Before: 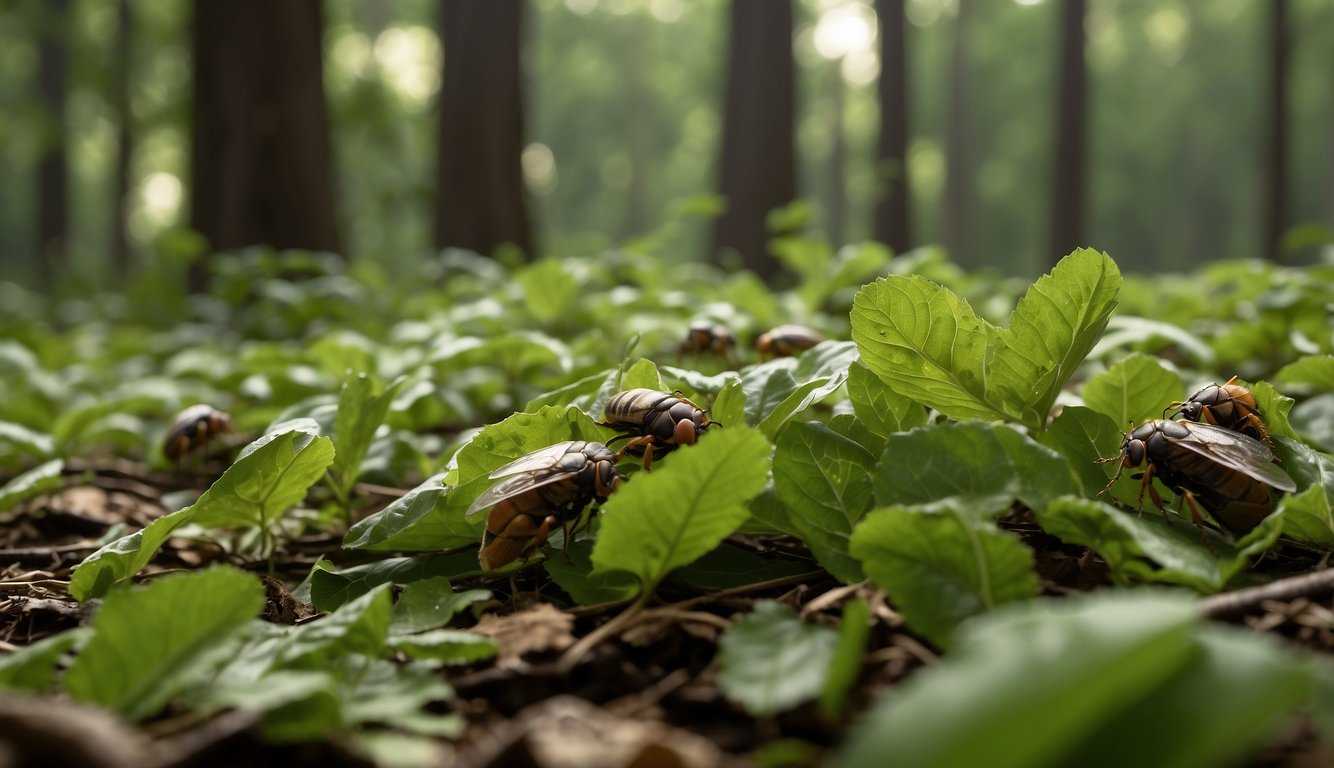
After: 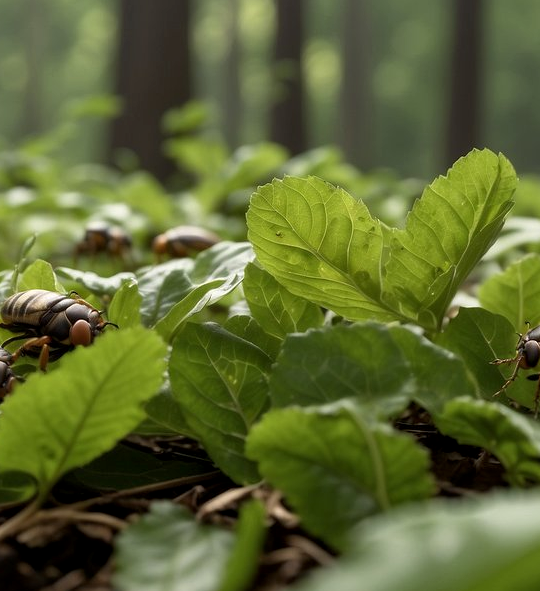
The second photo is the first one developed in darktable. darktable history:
crop: left 45.351%, top 12.99%, right 14.132%, bottom 9.955%
local contrast: highlights 104%, shadows 101%, detail 120%, midtone range 0.2
